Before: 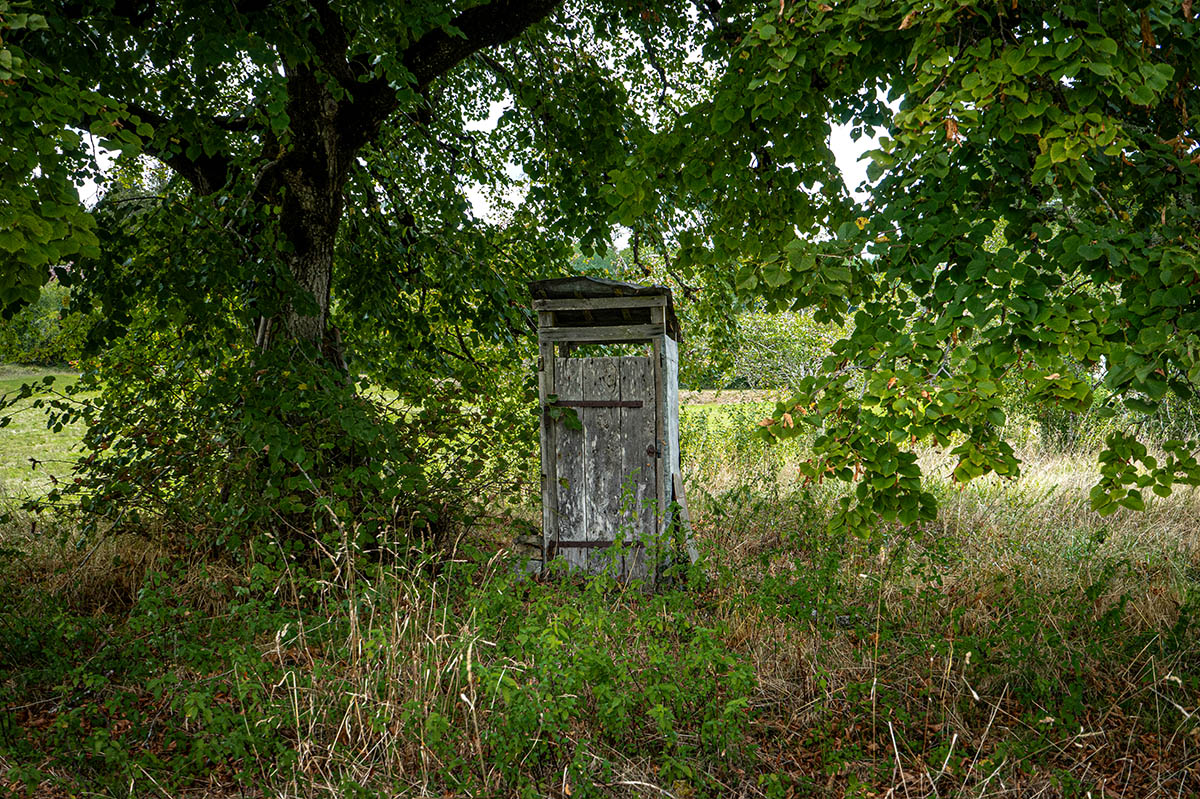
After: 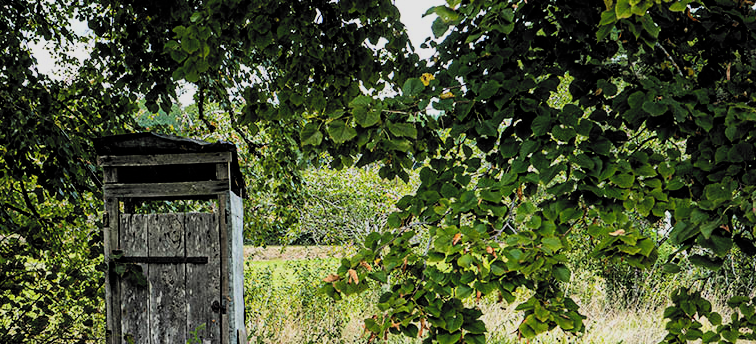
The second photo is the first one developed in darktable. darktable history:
crop: left 36.259%, top 18.08%, right 0.687%, bottom 38.783%
filmic rgb: black relative exposure -5.06 EV, white relative exposure 3.95 EV, hardness 2.9, contrast 1.297, highlights saturation mix -31.13%, color science v6 (2022)
